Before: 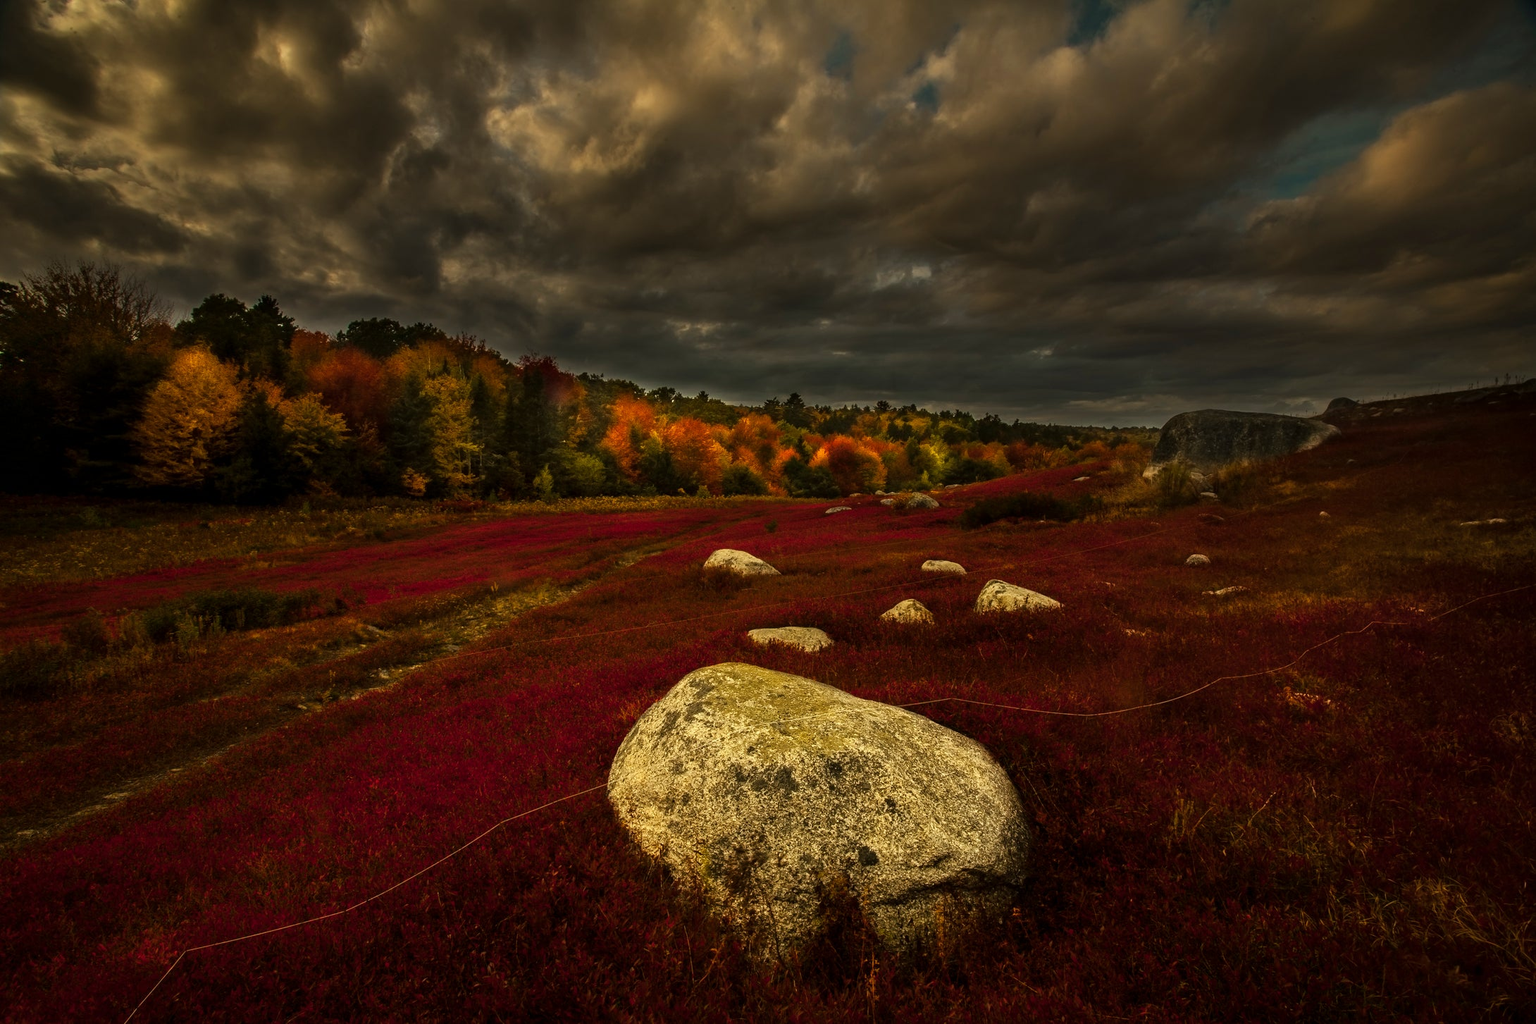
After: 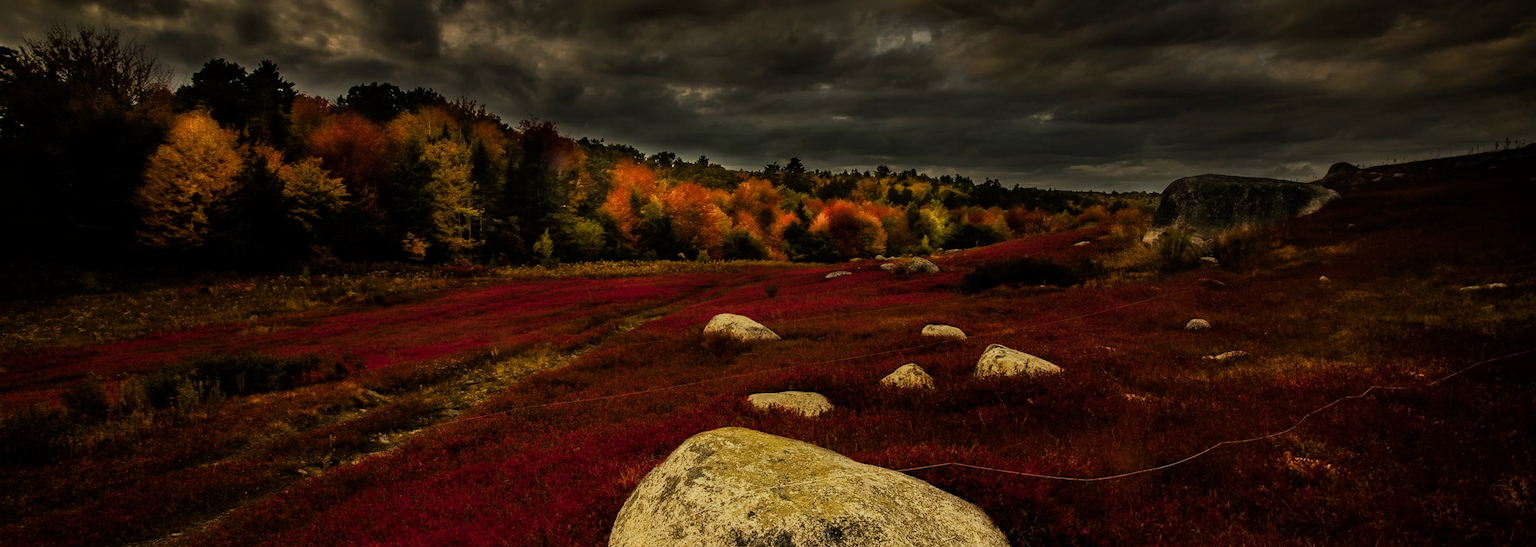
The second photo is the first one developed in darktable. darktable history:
filmic rgb: black relative exposure -7.65 EV, white relative exposure 4.56 EV, hardness 3.61
crop and rotate: top 23.043%, bottom 23.437%
